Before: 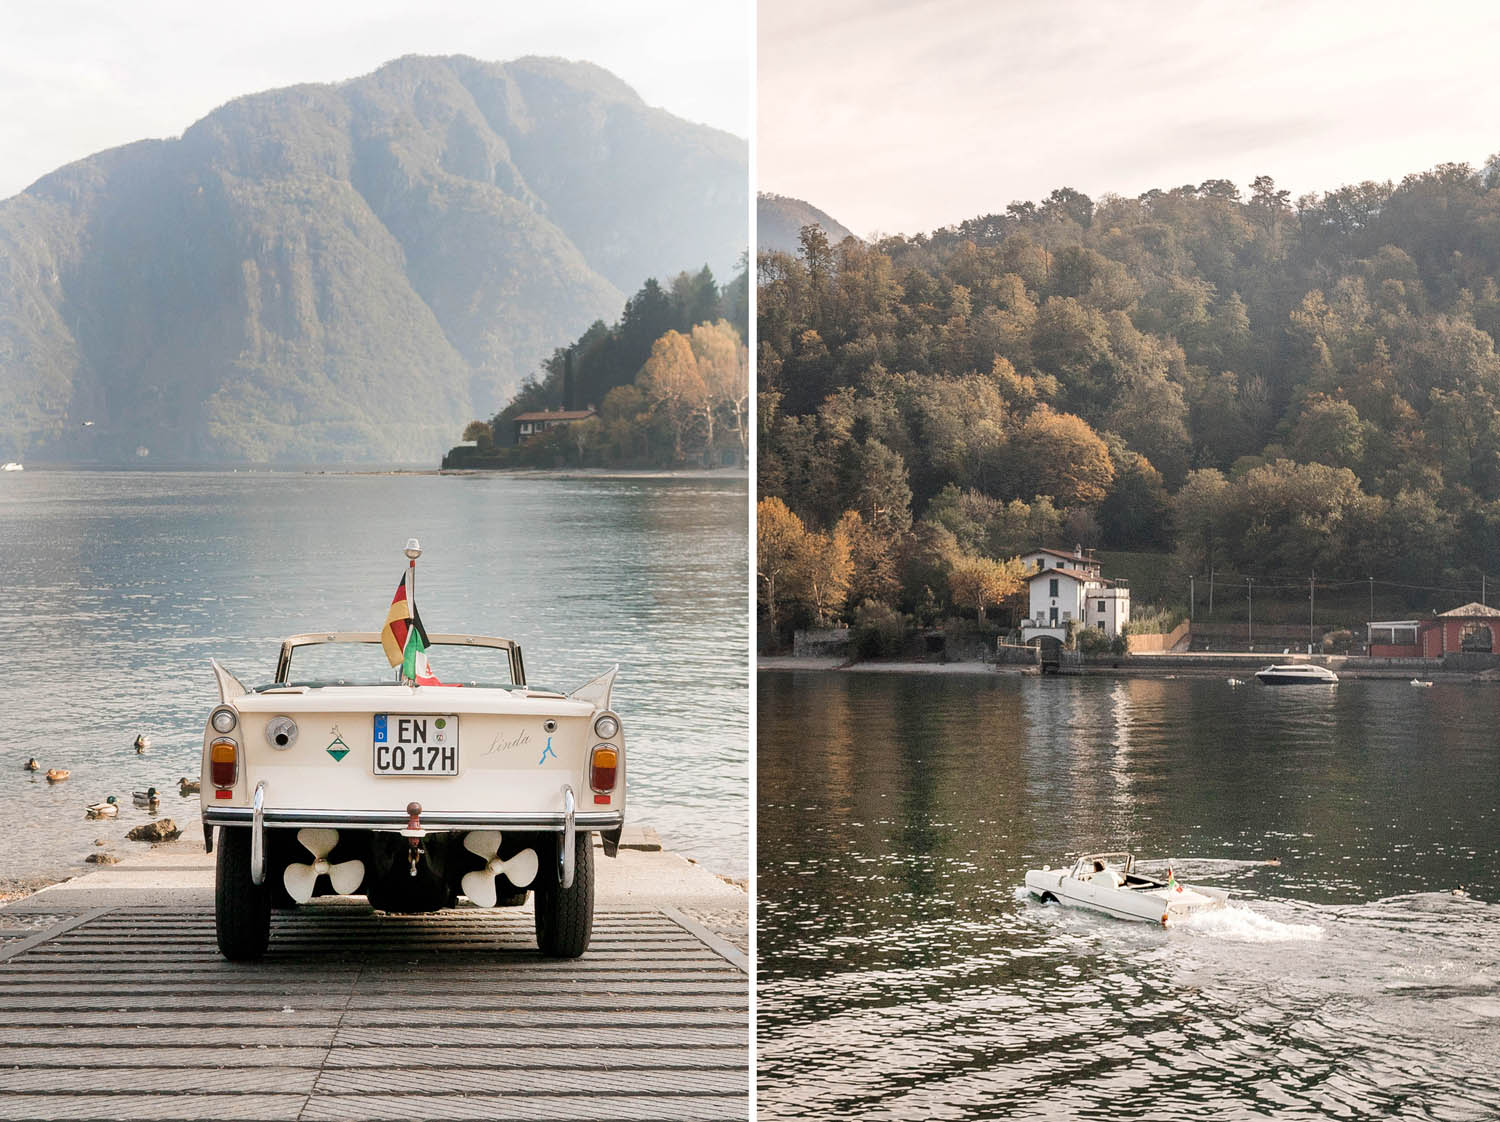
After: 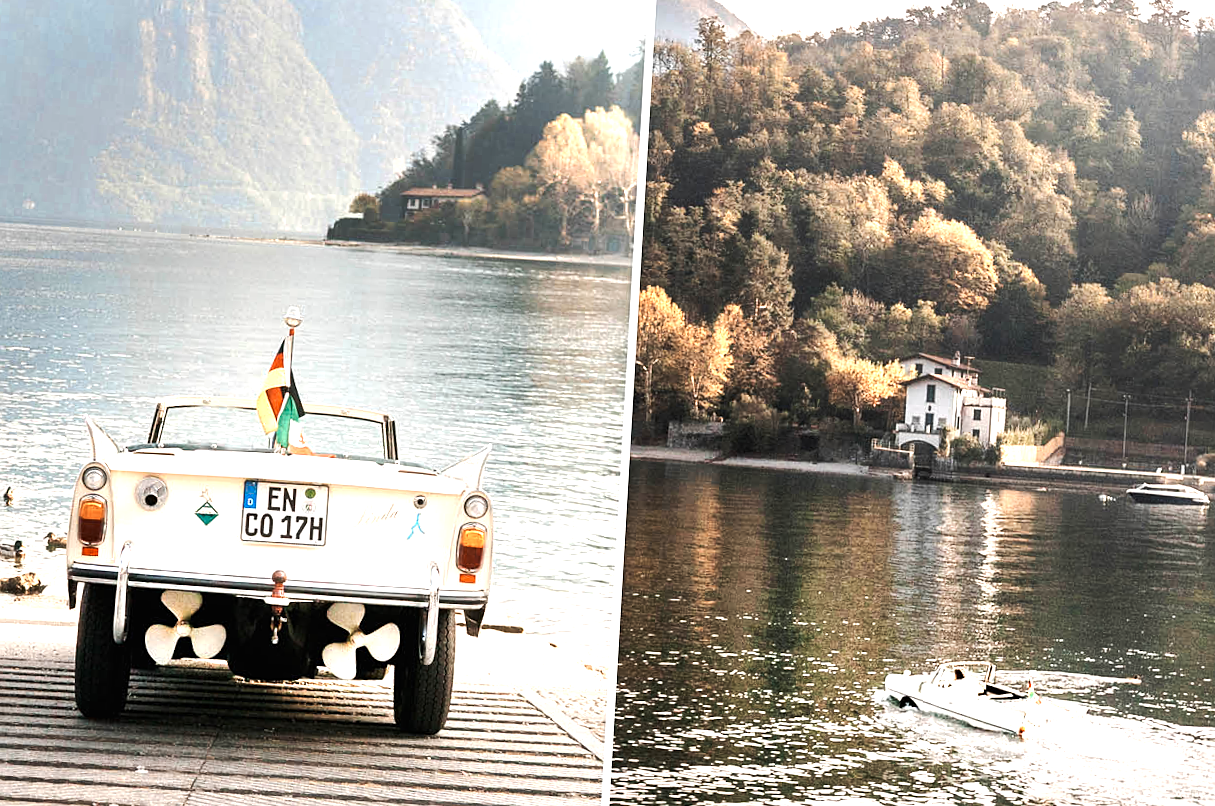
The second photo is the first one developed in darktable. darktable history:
crop and rotate: angle -3.34°, left 9.769%, top 21.172%, right 12.449%, bottom 12.001%
color zones: curves: ch0 [(0.018, 0.548) (0.197, 0.654) (0.425, 0.447) (0.605, 0.658) (0.732, 0.579)]; ch1 [(0.105, 0.531) (0.224, 0.531) (0.386, 0.39) (0.618, 0.456) (0.732, 0.456) (0.956, 0.421)]; ch2 [(0.039, 0.583) (0.215, 0.465) (0.399, 0.544) (0.465, 0.548) (0.614, 0.447) (0.724, 0.43) (0.882, 0.623) (0.956, 0.632)]
sharpen: amount 0.209
tone curve: curves: ch0 [(0, 0) (0.003, 0.006) (0.011, 0.01) (0.025, 0.017) (0.044, 0.029) (0.069, 0.043) (0.1, 0.064) (0.136, 0.091) (0.177, 0.128) (0.224, 0.162) (0.277, 0.206) (0.335, 0.258) (0.399, 0.324) (0.468, 0.404) (0.543, 0.499) (0.623, 0.595) (0.709, 0.693) (0.801, 0.786) (0.898, 0.883) (1, 1)], preserve colors none
exposure: black level correction 0, exposure 0.898 EV, compensate highlight preservation false
